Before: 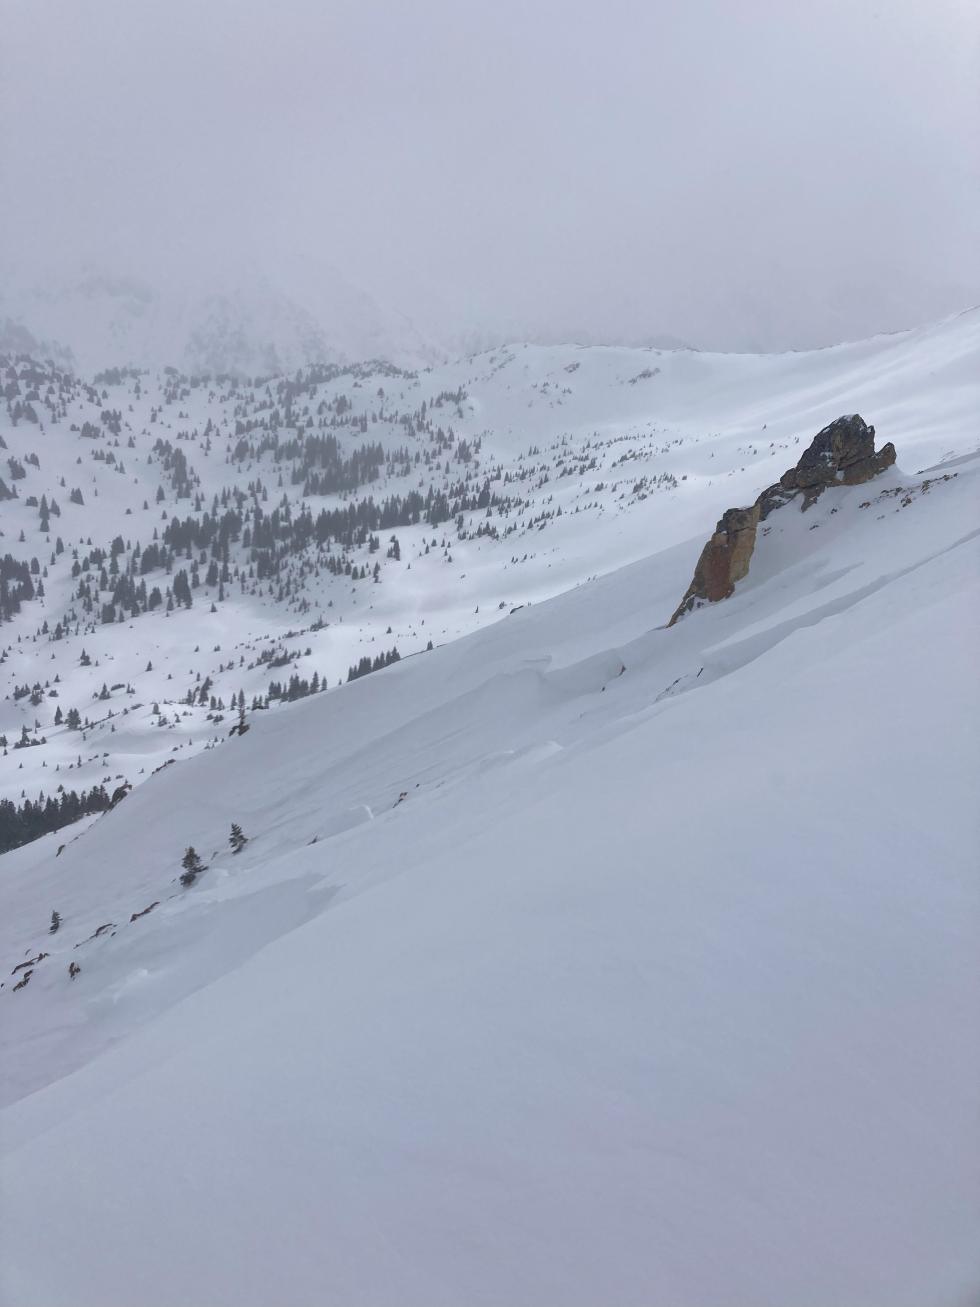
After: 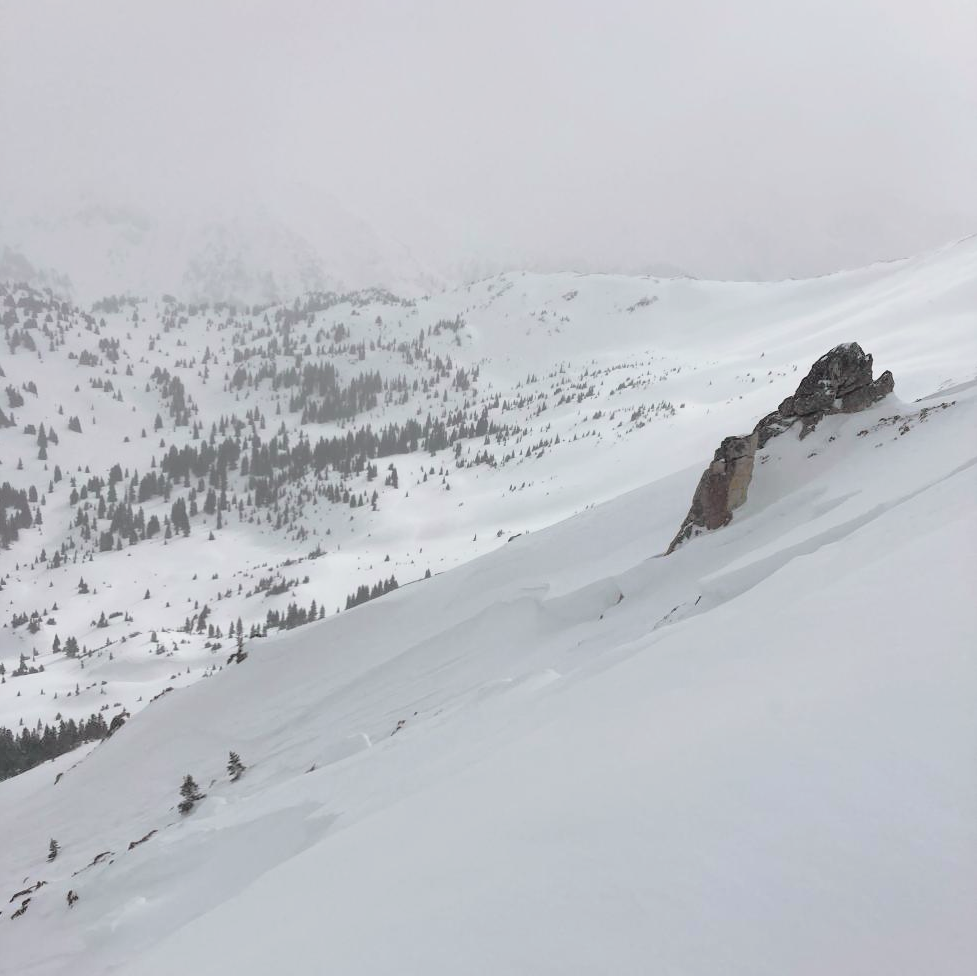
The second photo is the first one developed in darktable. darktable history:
tone curve: curves: ch0 [(0, 0.029) (0.168, 0.142) (0.359, 0.44) (0.469, 0.544) (0.634, 0.722) (0.858, 0.903) (1, 0.968)]; ch1 [(0, 0) (0.437, 0.453) (0.472, 0.47) (0.502, 0.502) (0.54, 0.534) (0.57, 0.592) (0.618, 0.66) (0.699, 0.749) (0.859, 0.919) (1, 1)]; ch2 [(0, 0) (0.33, 0.301) (0.421, 0.443) (0.476, 0.498) (0.505, 0.503) (0.547, 0.557) (0.586, 0.634) (0.608, 0.676) (1, 1)], color space Lab, independent channels, preserve colors none
crop: left 0.234%, top 5.527%, bottom 19.754%
